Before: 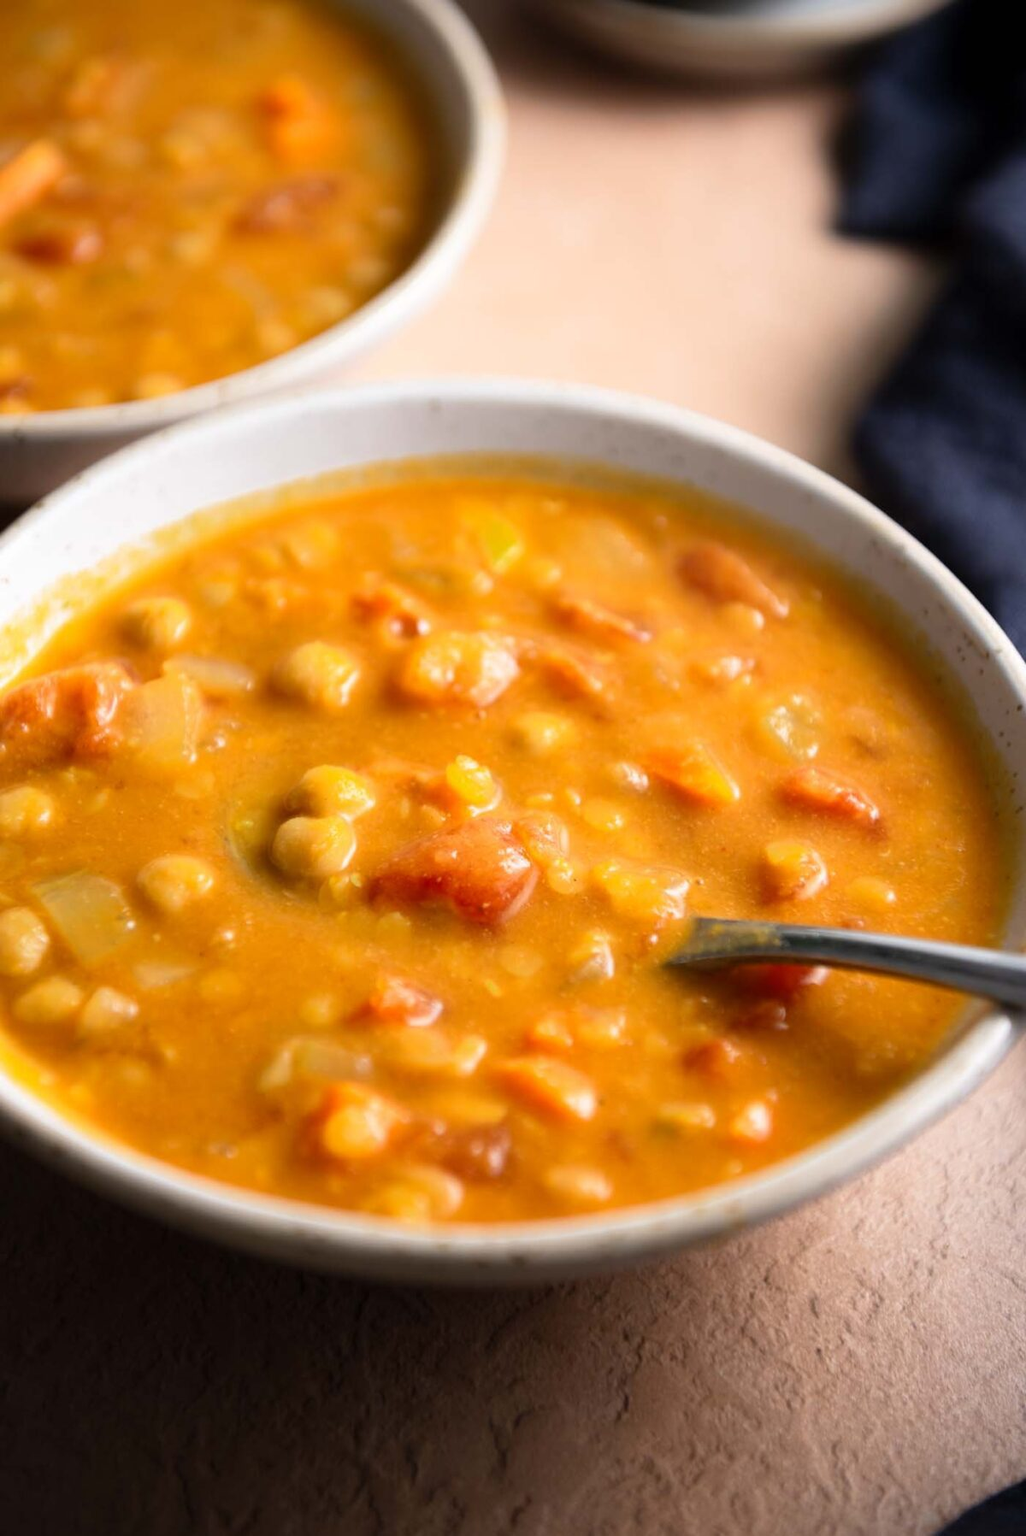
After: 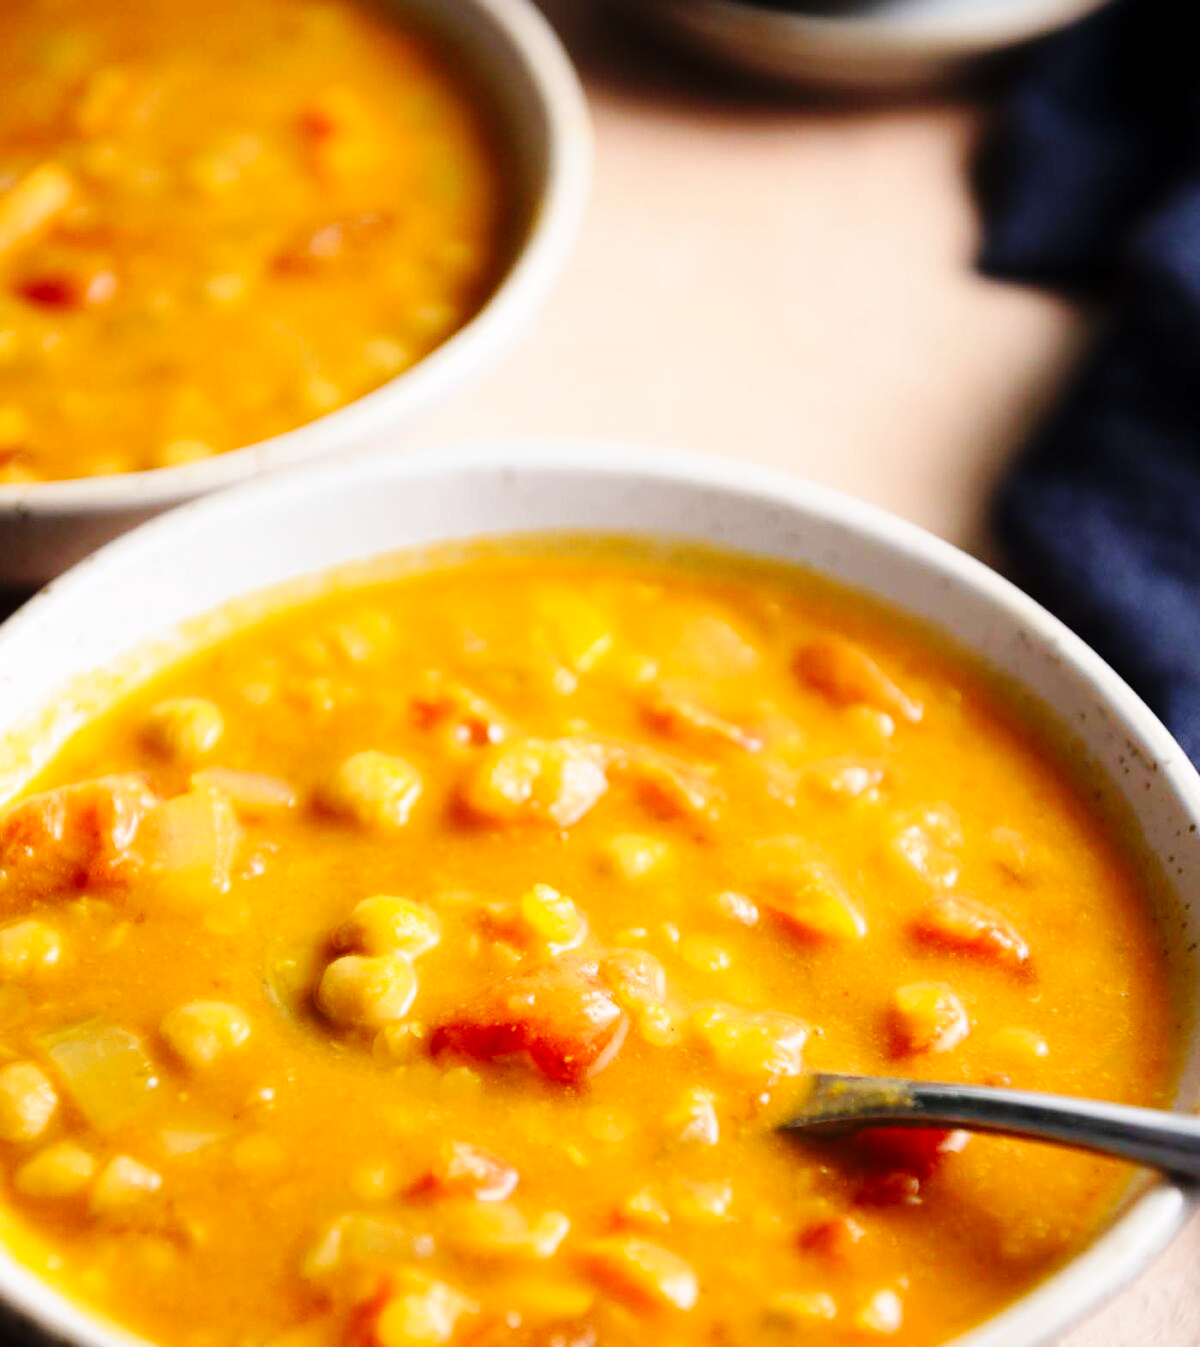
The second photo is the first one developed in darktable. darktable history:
base curve: curves: ch0 [(0, 0) (0.036, 0.025) (0.121, 0.166) (0.206, 0.329) (0.605, 0.79) (1, 1)], preserve colors none
crop: bottom 24.988%
